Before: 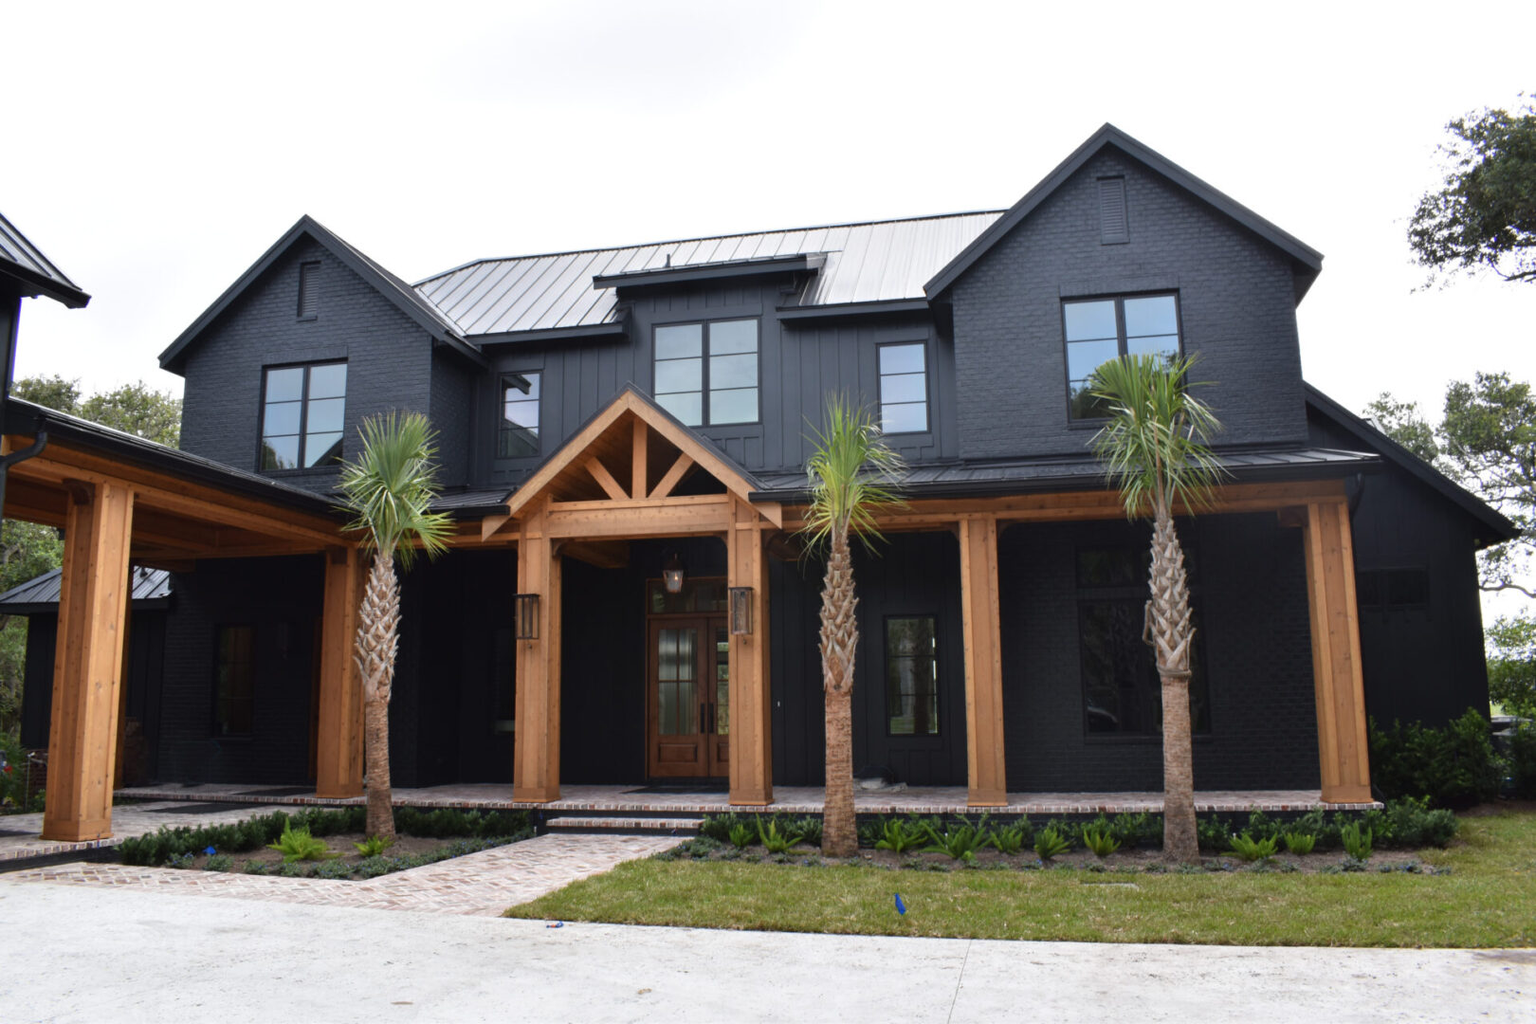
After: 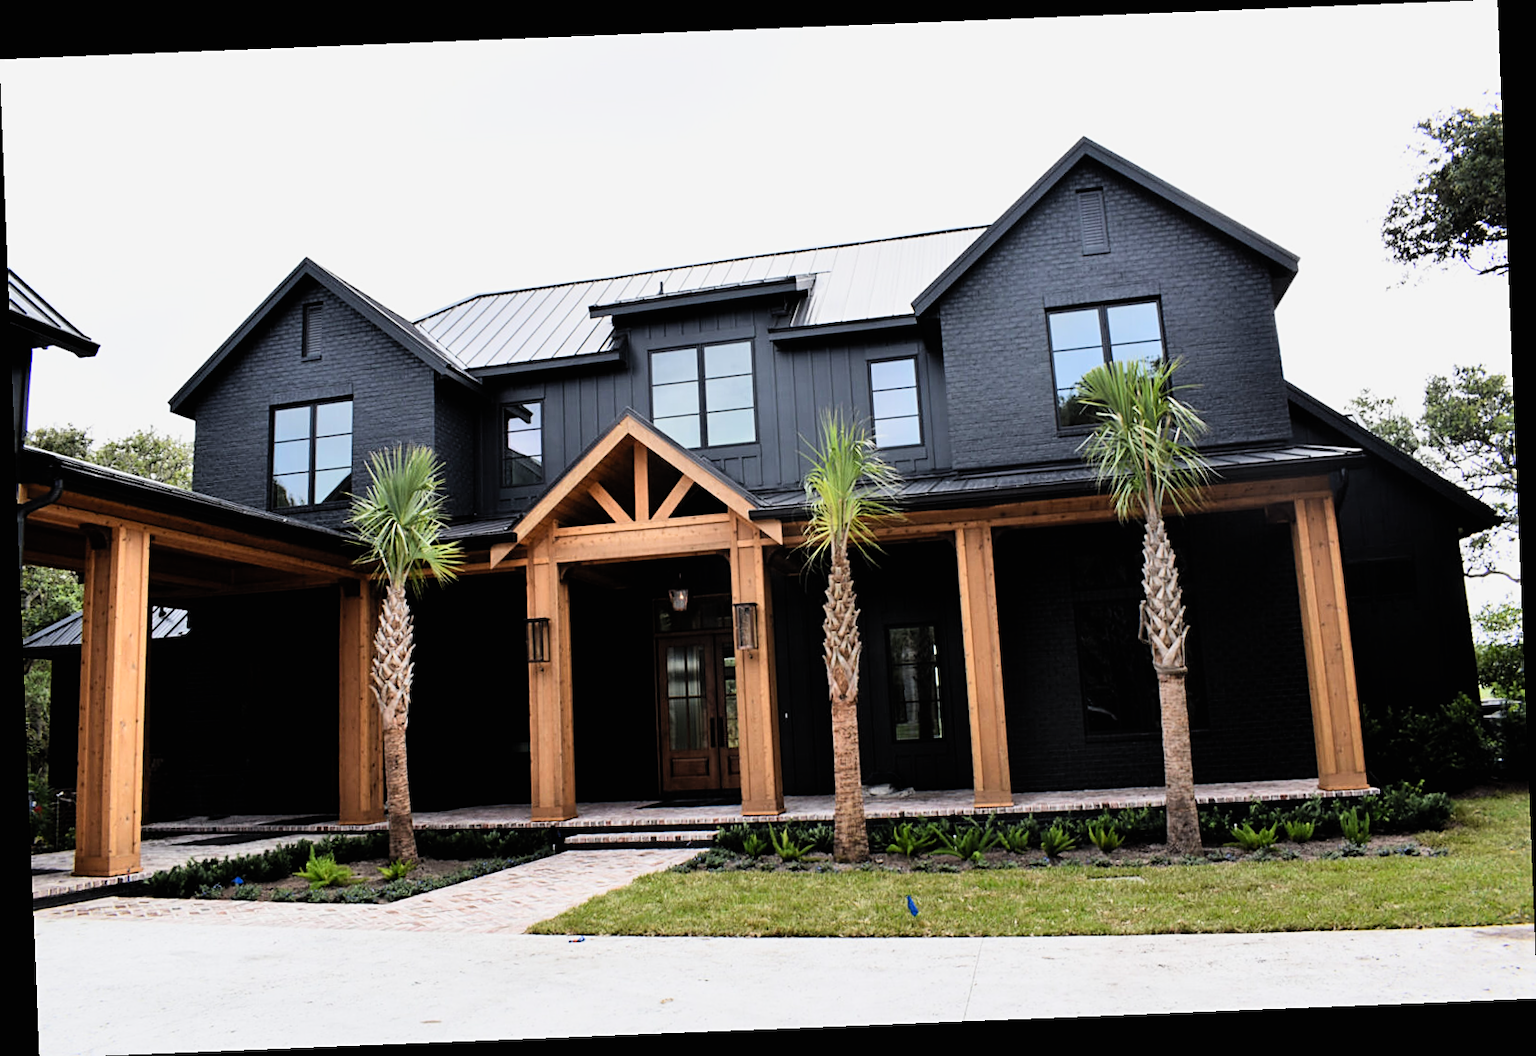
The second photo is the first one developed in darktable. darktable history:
rotate and perspective: rotation -2.29°, automatic cropping off
filmic rgb: black relative exposure -5 EV, white relative exposure 3.5 EV, hardness 3.19, contrast 1.2, highlights saturation mix -50%
sharpen: on, module defaults
contrast brightness saturation: contrast 0.2, brightness 0.16, saturation 0.22
